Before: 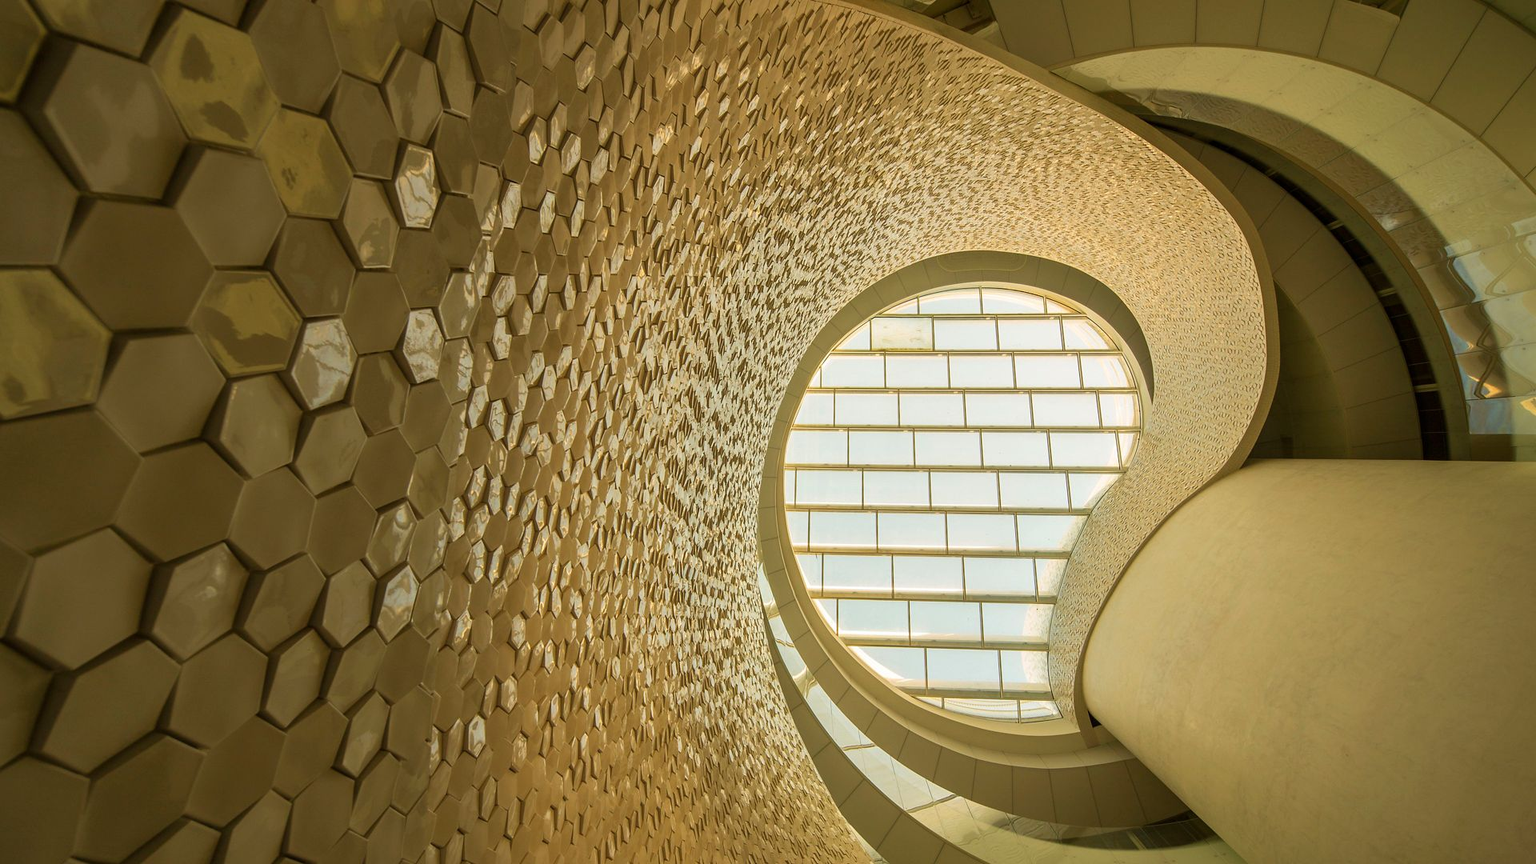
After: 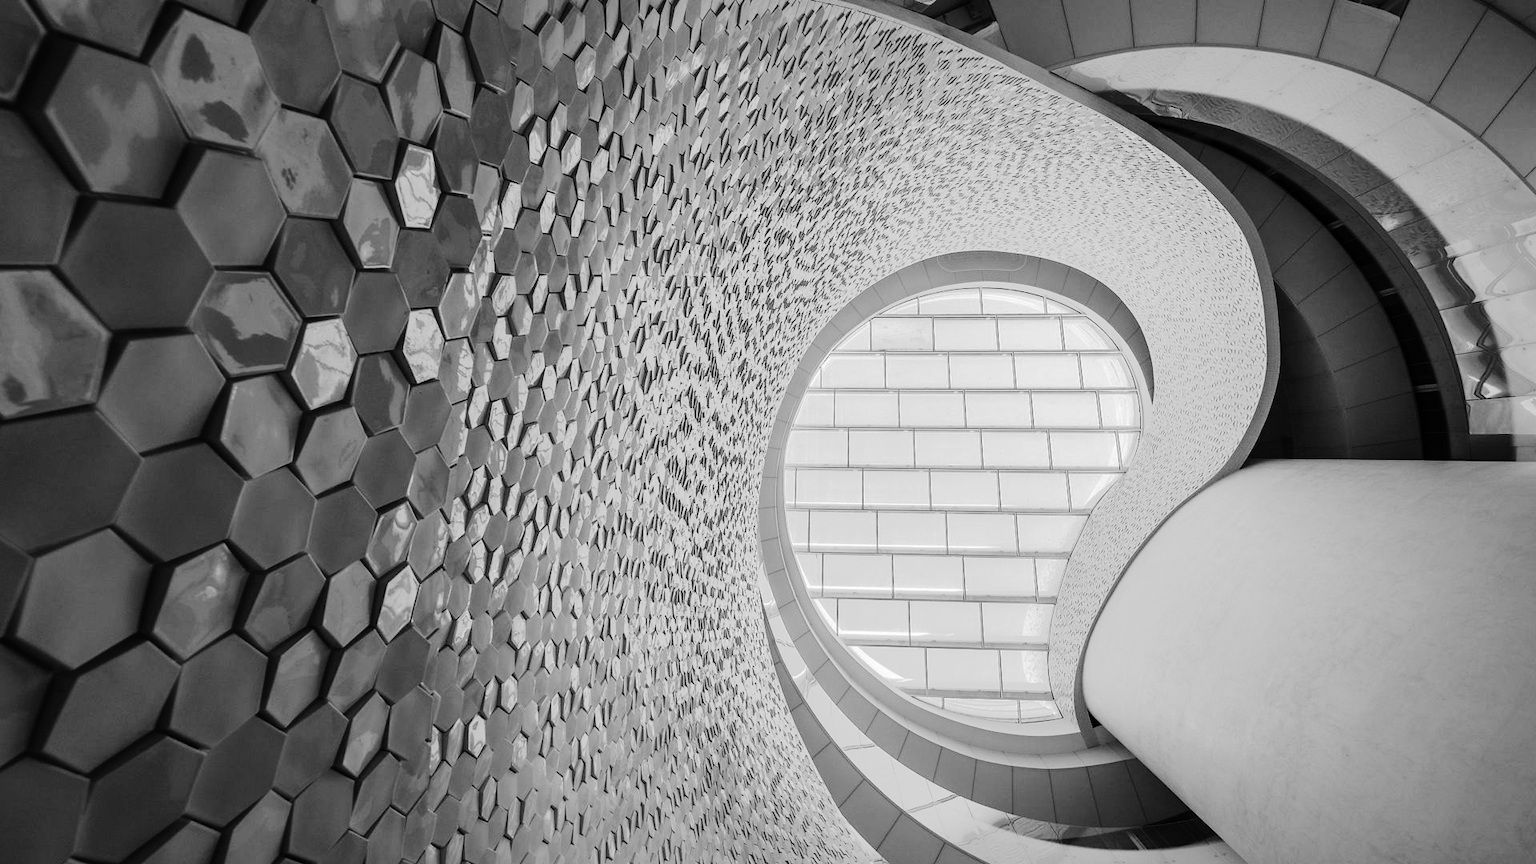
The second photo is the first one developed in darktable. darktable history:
monochrome: on, module defaults
tone curve: curves: ch0 [(0, 0) (0.003, 0.001) (0.011, 0.005) (0.025, 0.009) (0.044, 0.014) (0.069, 0.019) (0.1, 0.028) (0.136, 0.039) (0.177, 0.073) (0.224, 0.134) (0.277, 0.218) (0.335, 0.343) (0.399, 0.488) (0.468, 0.608) (0.543, 0.699) (0.623, 0.773) (0.709, 0.819) (0.801, 0.852) (0.898, 0.874) (1, 1)], preserve colors none
color correction: highlights a* 10.21, highlights b* 9.79, shadows a* 8.61, shadows b* 7.88, saturation 0.8
